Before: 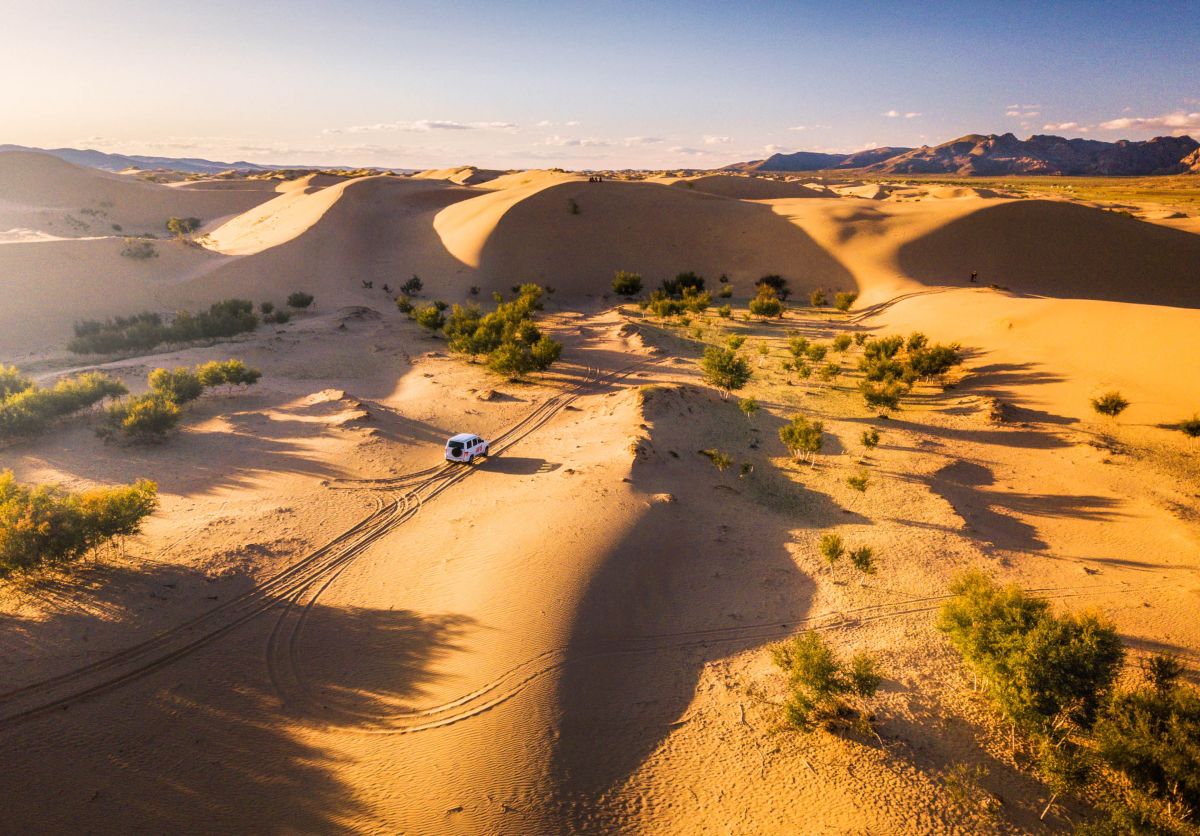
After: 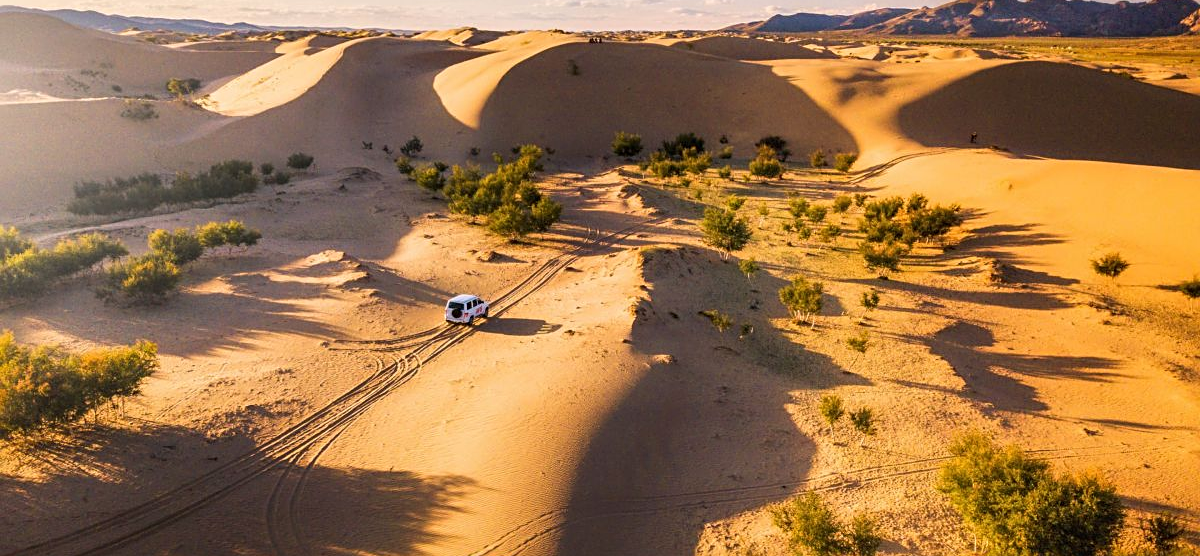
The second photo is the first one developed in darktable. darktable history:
crop: top 16.688%, bottom 16.773%
sharpen: radius 2.529, amount 0.329
